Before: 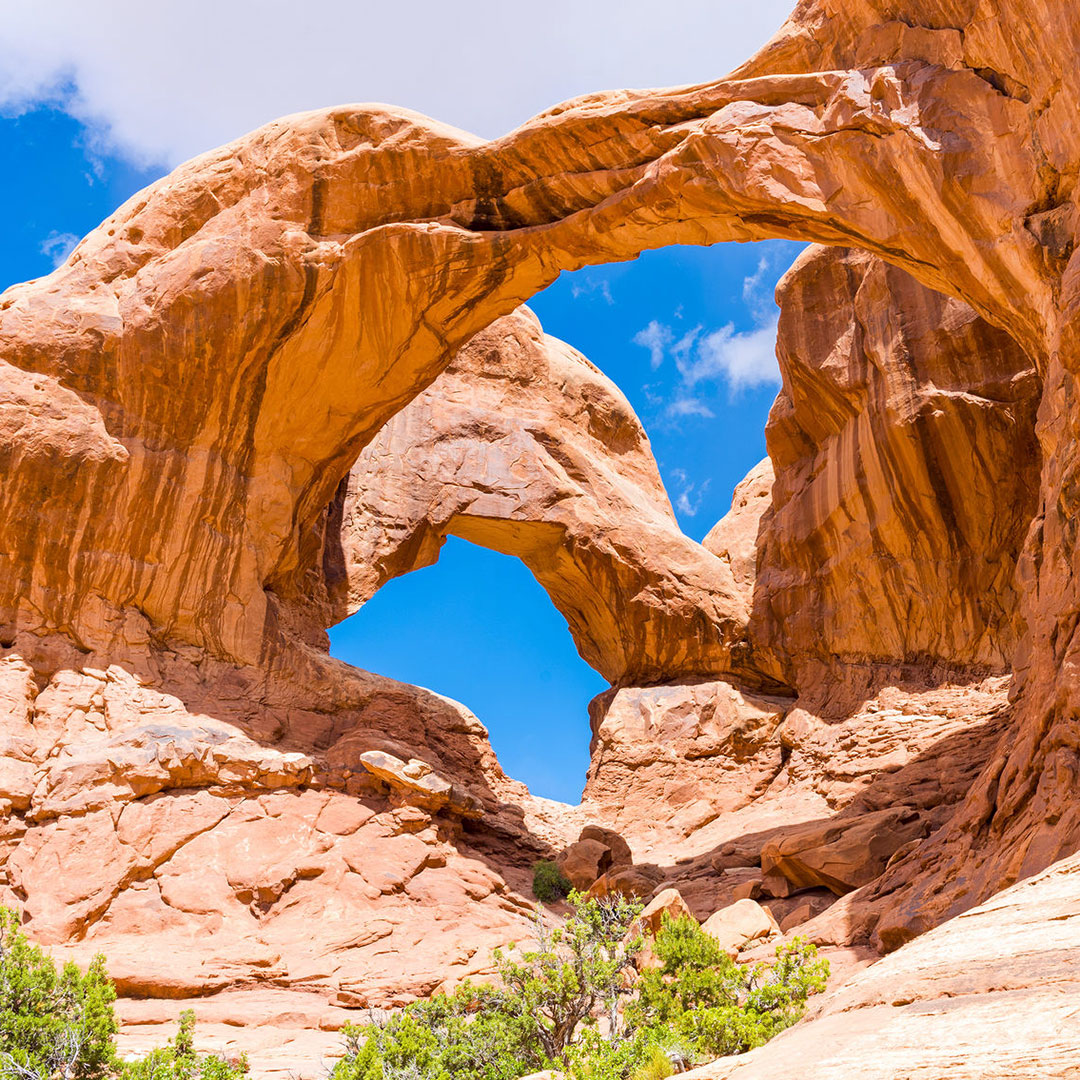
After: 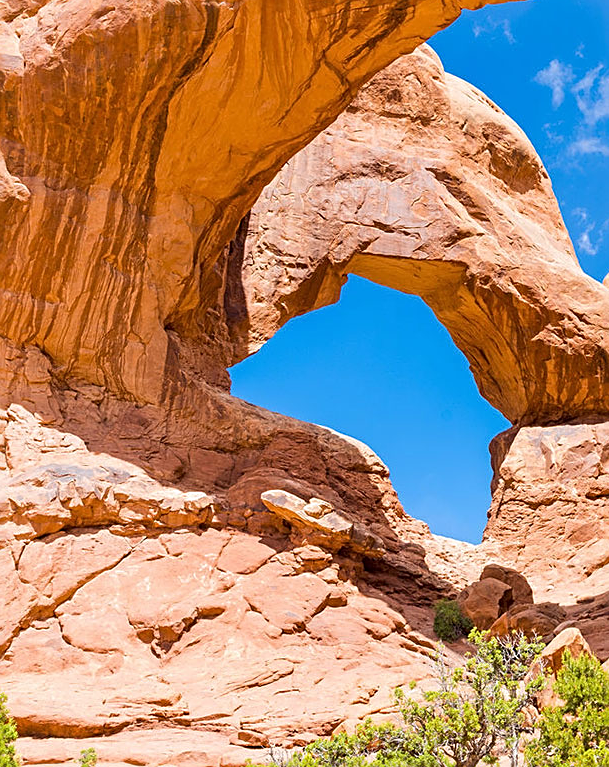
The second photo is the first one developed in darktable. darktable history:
crop: left 9.248%, top 24.173%, right 34.273%, bottom 4.799%
sharpen: on, module defaults
color correction: highlights b* -0.047
